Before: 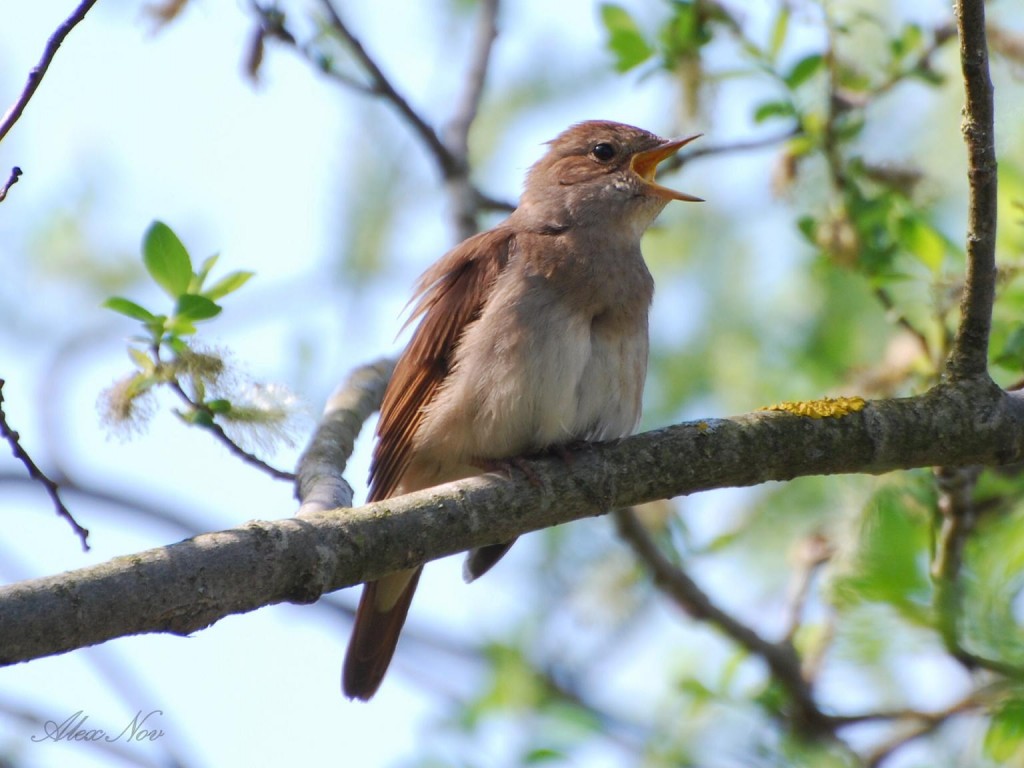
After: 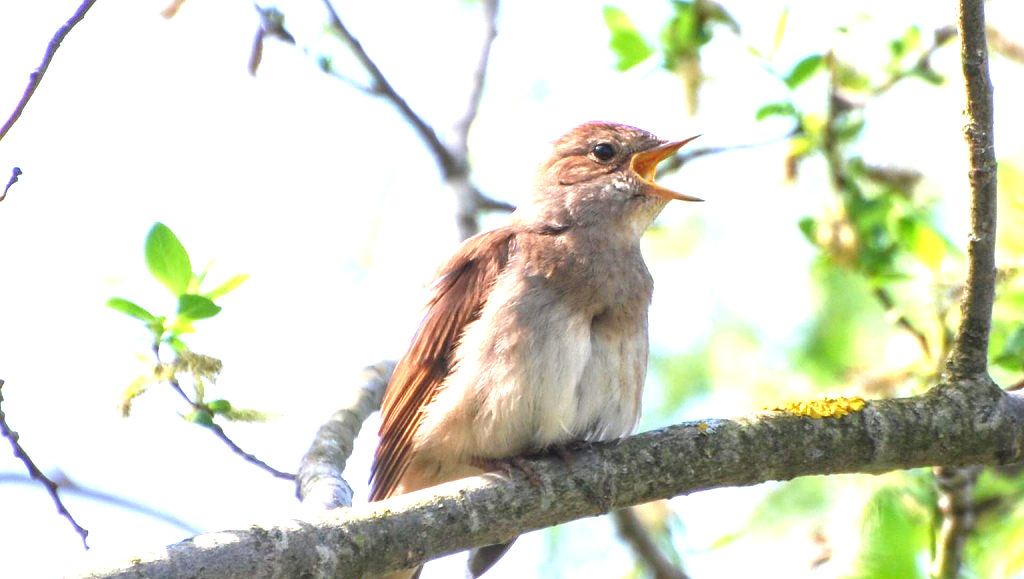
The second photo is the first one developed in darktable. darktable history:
crop: bottom 24.491%
local contrast: detail 130%
exposure: black level correction 0, exposure 1.442 EV, compensate highlight preservation false
